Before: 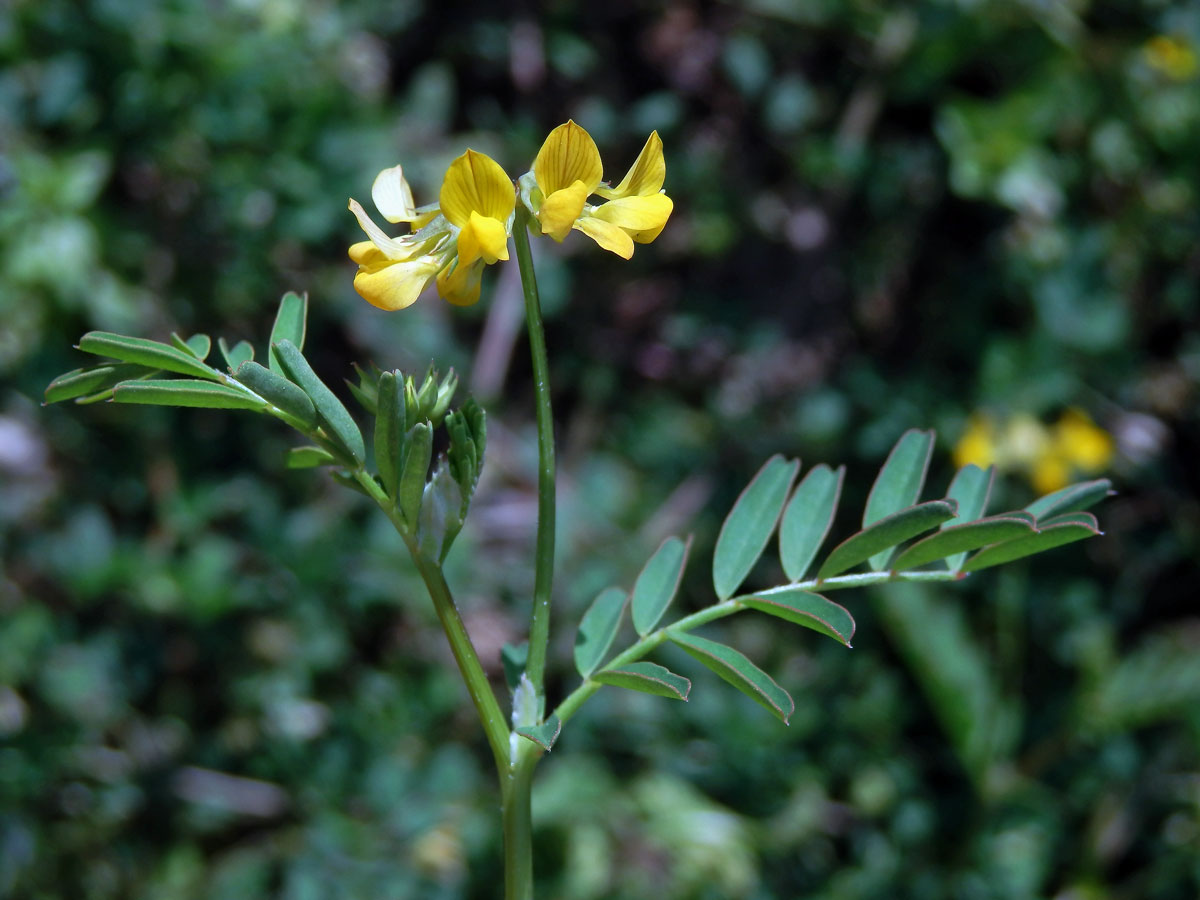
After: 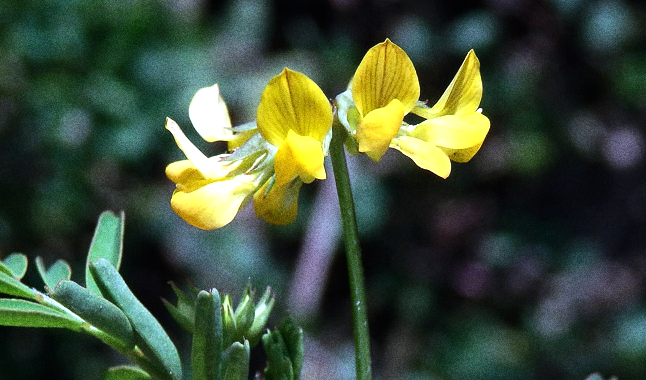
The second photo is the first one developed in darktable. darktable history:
crop: left 15.306%, top 9.065%, right 30.789%, bottom 48.638%
white balance: red 0.984, blue 1.059
grain: coarseness 0.09 ISO, strength 40%
tone equalizer: -8 EV -0.75 EV, -7 EV -0.7 EV, -6 EV -0.6 EV, -5 EV -0.4 EV, -3 EV 0.4 EV, -2 EV 0.6 EV, -1 EV 0.7 EV, +0 EV 0.75 EV, edges refinement/feathering 500, mask exposure compensation -1.57 EV, preserve details no
